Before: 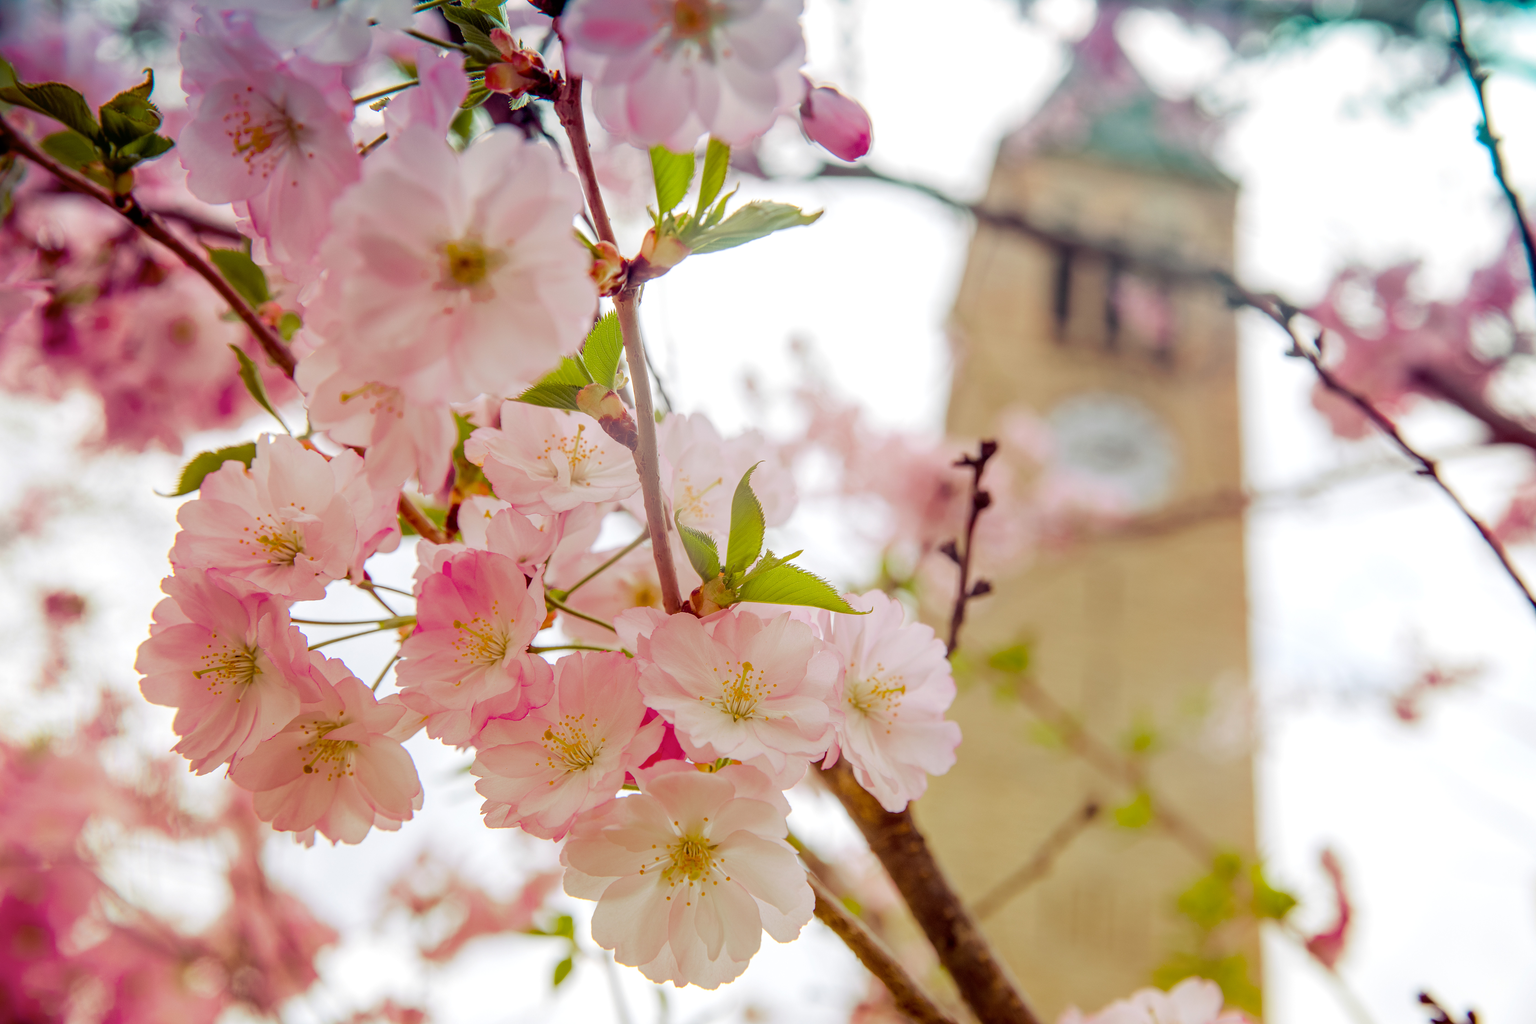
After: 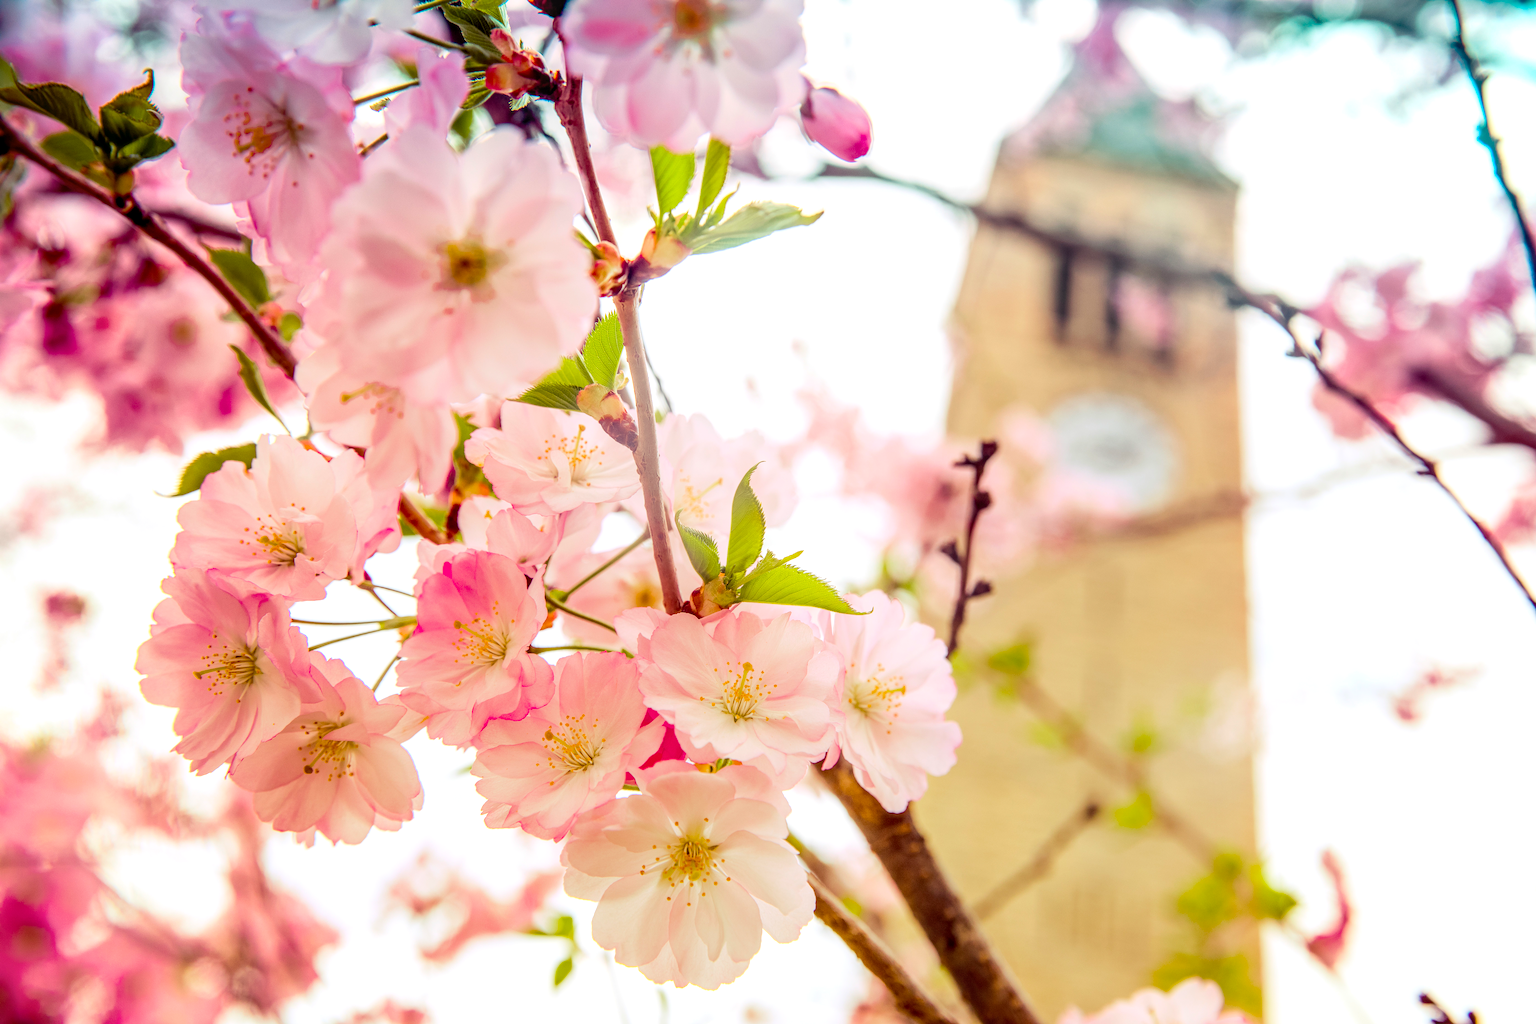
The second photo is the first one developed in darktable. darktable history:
exposure: exposure 0.203 EV, compensate highlight preservation false
local contrast: on, module defaults
contrast brightness saturation: contrast 0.196, brightness 0.16, saturation 0.22
